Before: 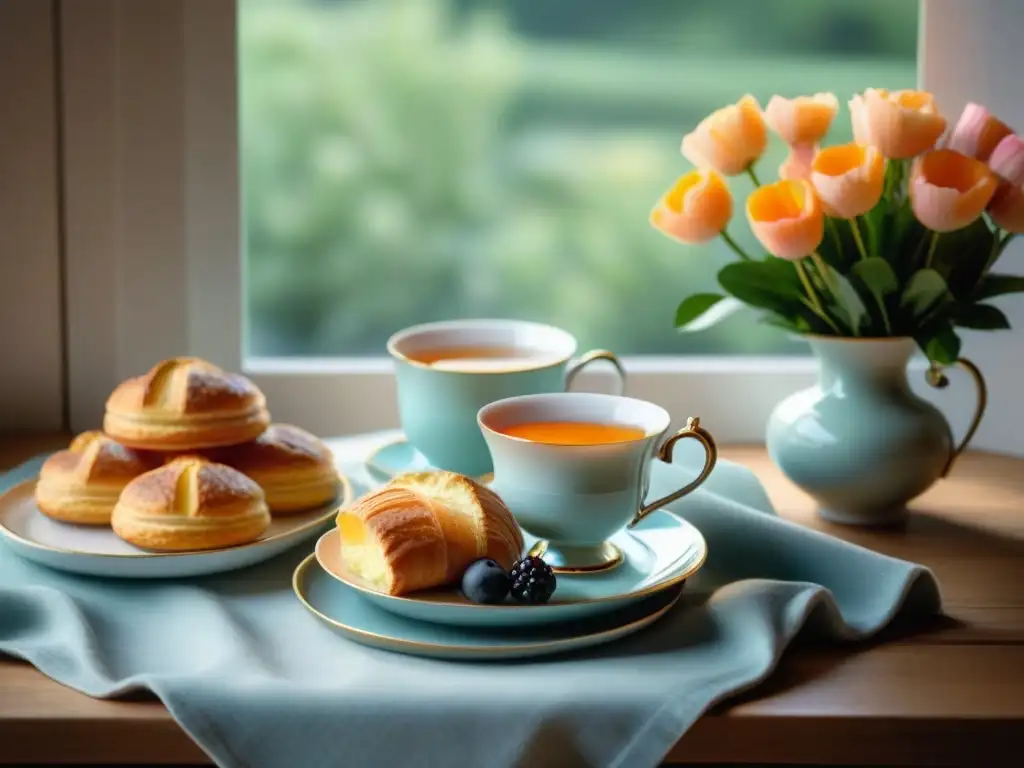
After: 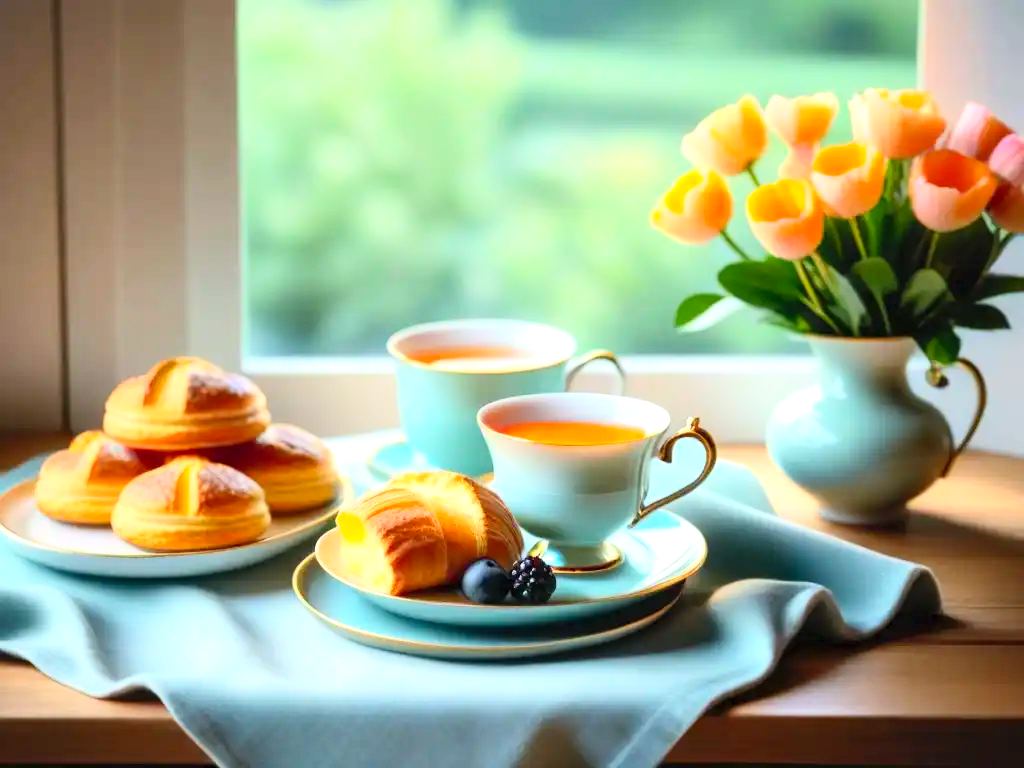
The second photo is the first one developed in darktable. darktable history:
exposure: black level correction 0.001, exposure 0.5 EV, compensate exposure bias true, compensate highlight preservation false
contrast brightness saturation: contrast 0.24, brightness 0.26, saturation 0.39
